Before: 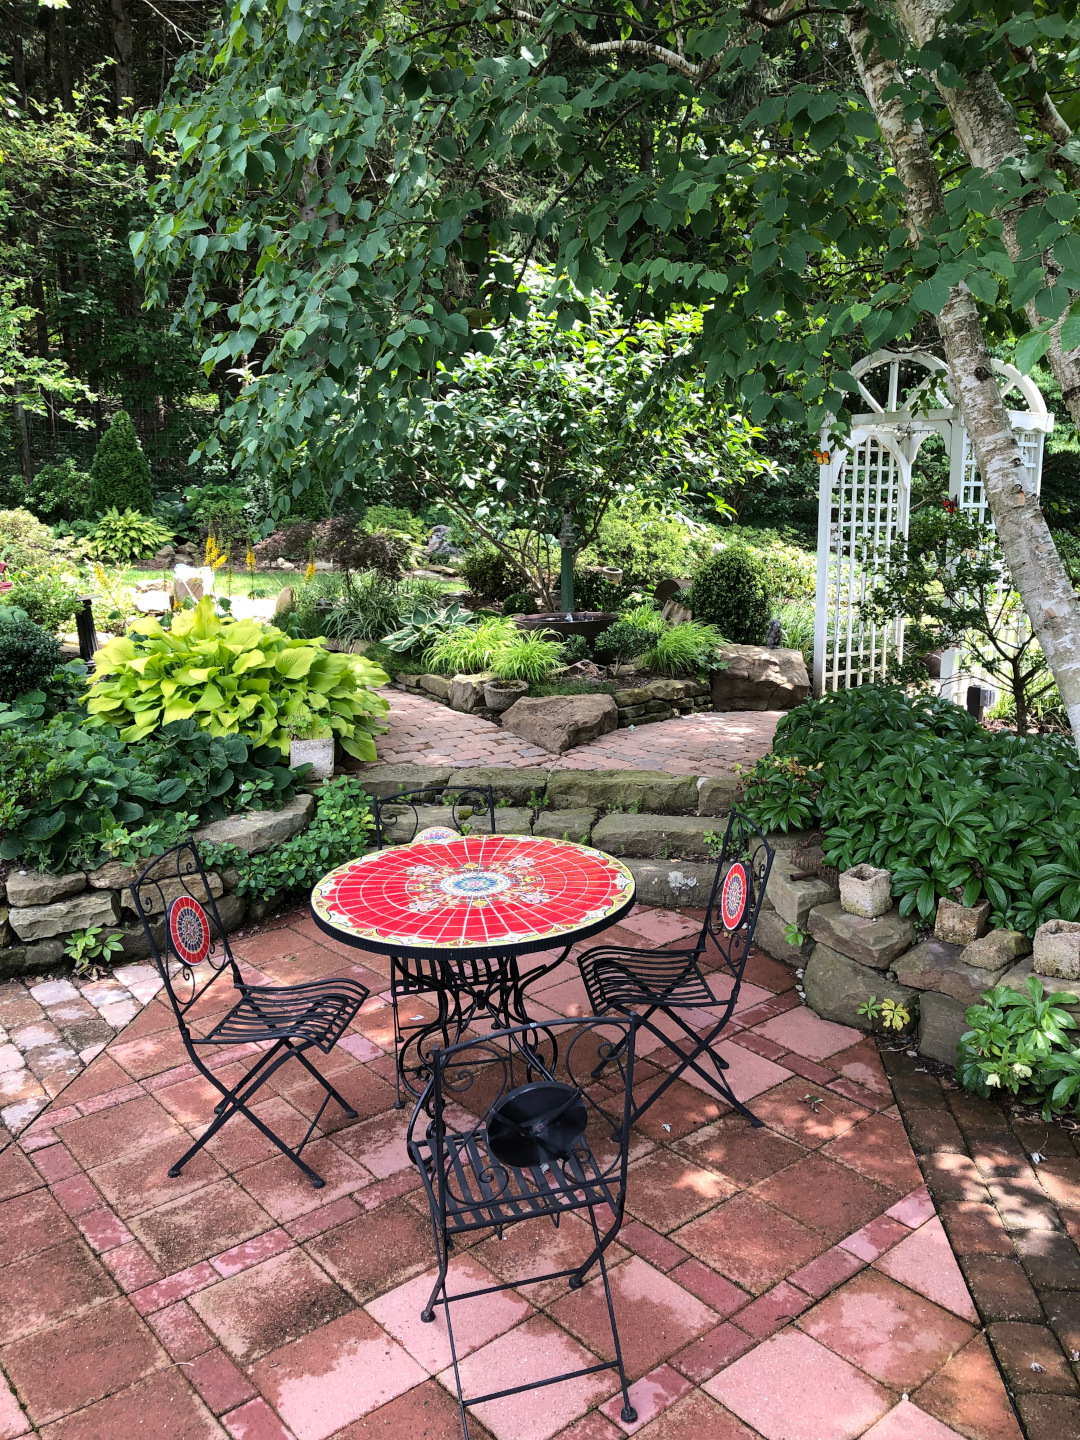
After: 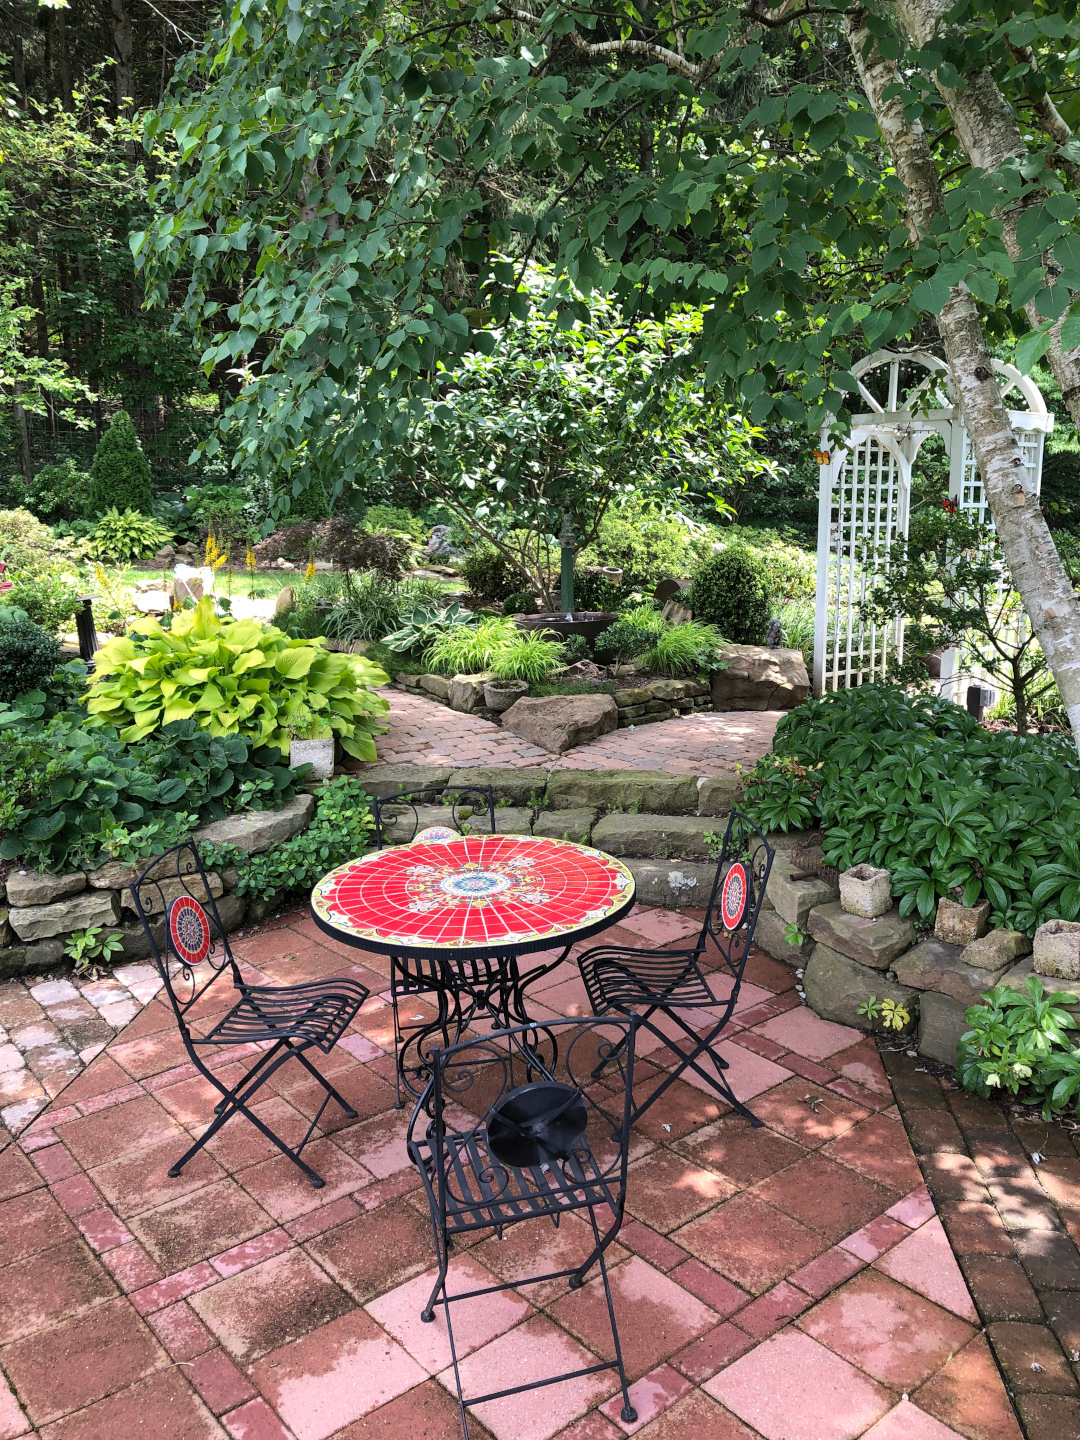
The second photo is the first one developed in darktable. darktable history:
shadows and highlights: shadows 43.1, highlights 7.06
